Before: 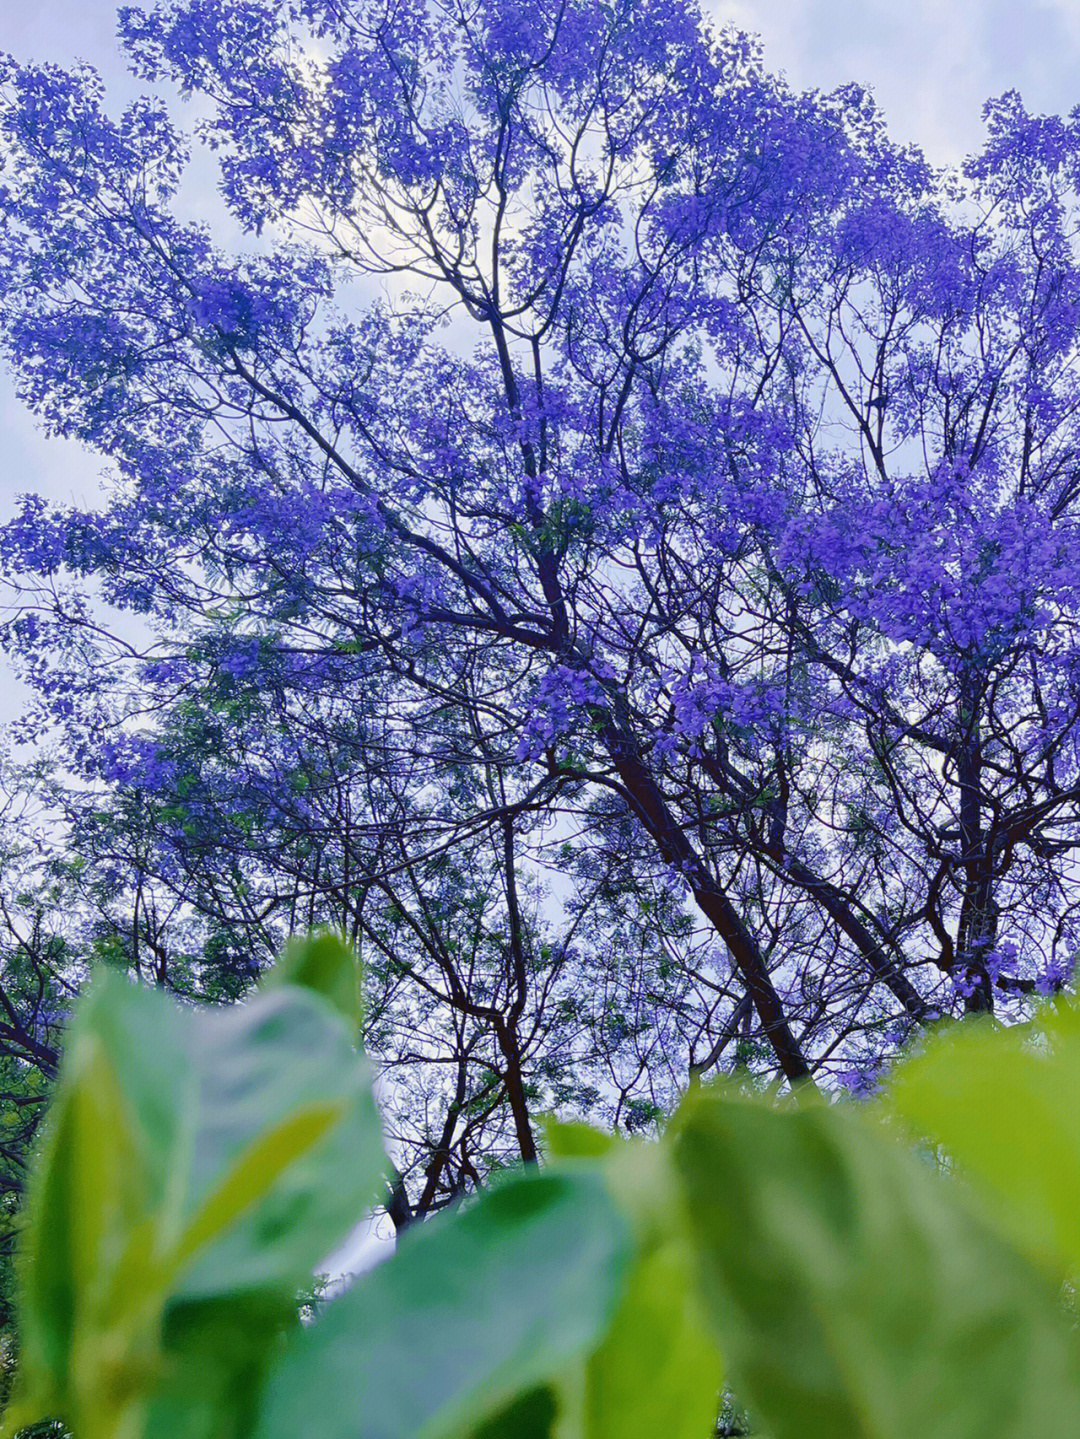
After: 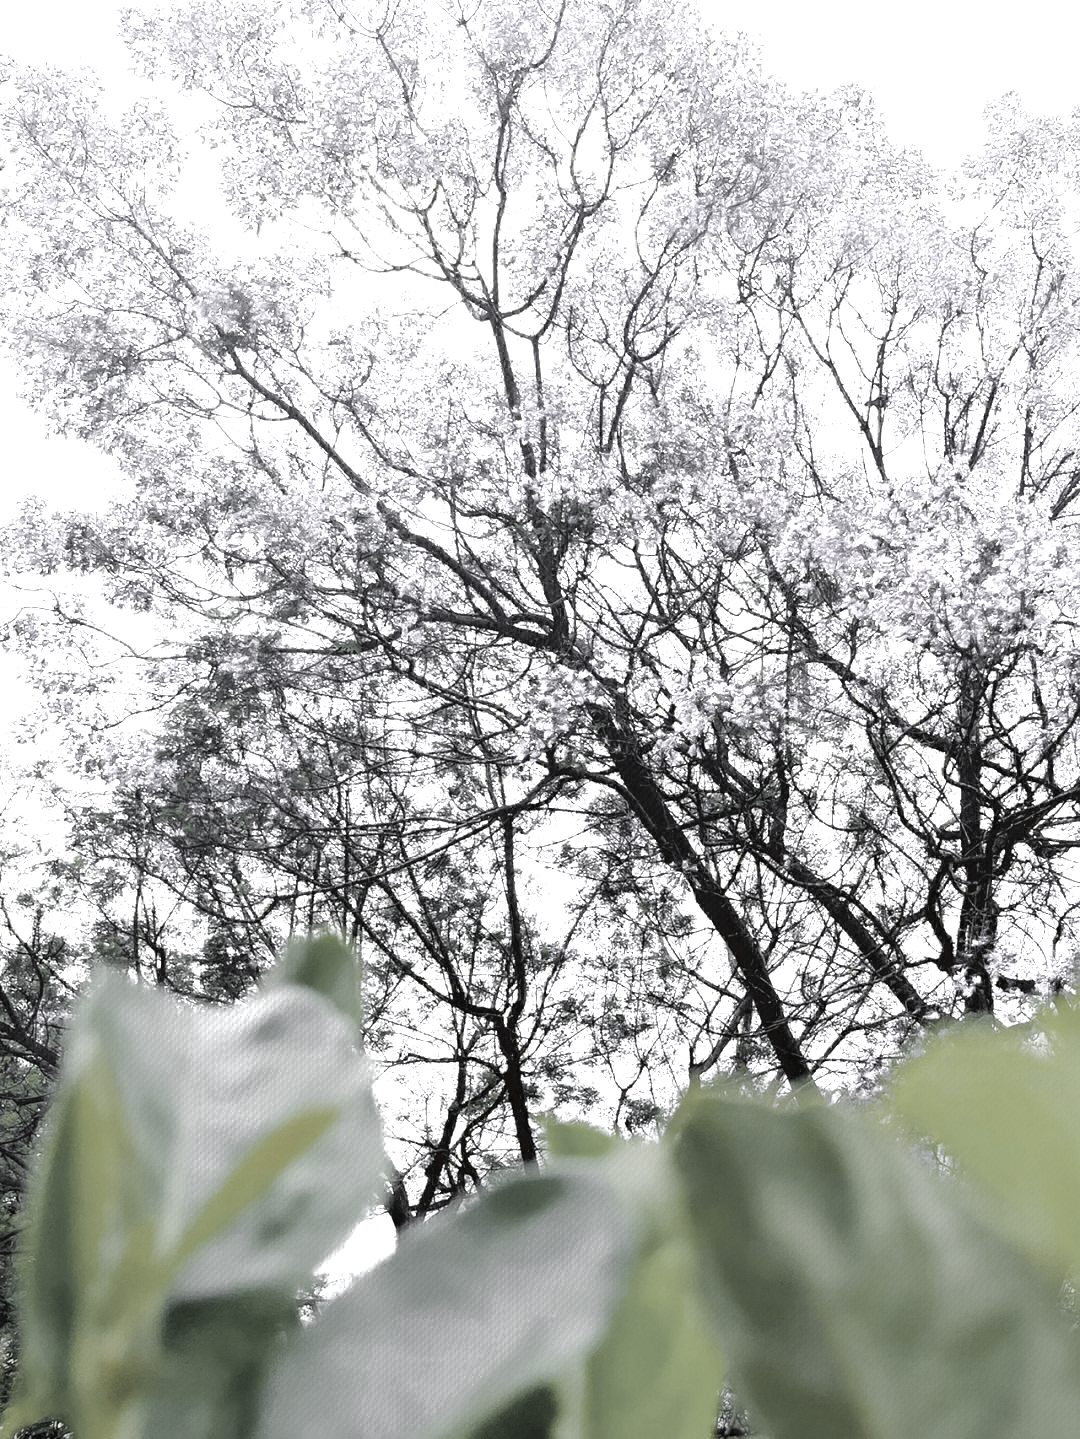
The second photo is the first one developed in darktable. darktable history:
tone equalizer: -8 EV -0.765 EV, -7 EV -0.736 EV, -6 EV -0.6 EV, -5 EV -0.393 EV, -3 EV 0.395 EV, -2 EV 0.6 EV, -1 EV 0.694 EV, +0 EV 0.774 EV
color zones: curves: ch0 [(0, 0.613) (0.01, 0.613) (0.245, 0.448) (0.498, 0.529) (0.642, 0.665) (0.879, 0.777) (0.99, 0.613)]; ch1 [(0, 0.035) (0.121, 0.189) (0.259, 0.197) (0.415, 0.061) (0.589, 0.022) (0.732, 0.022) (0.857, 0.026) (0.991, 0.053)]
